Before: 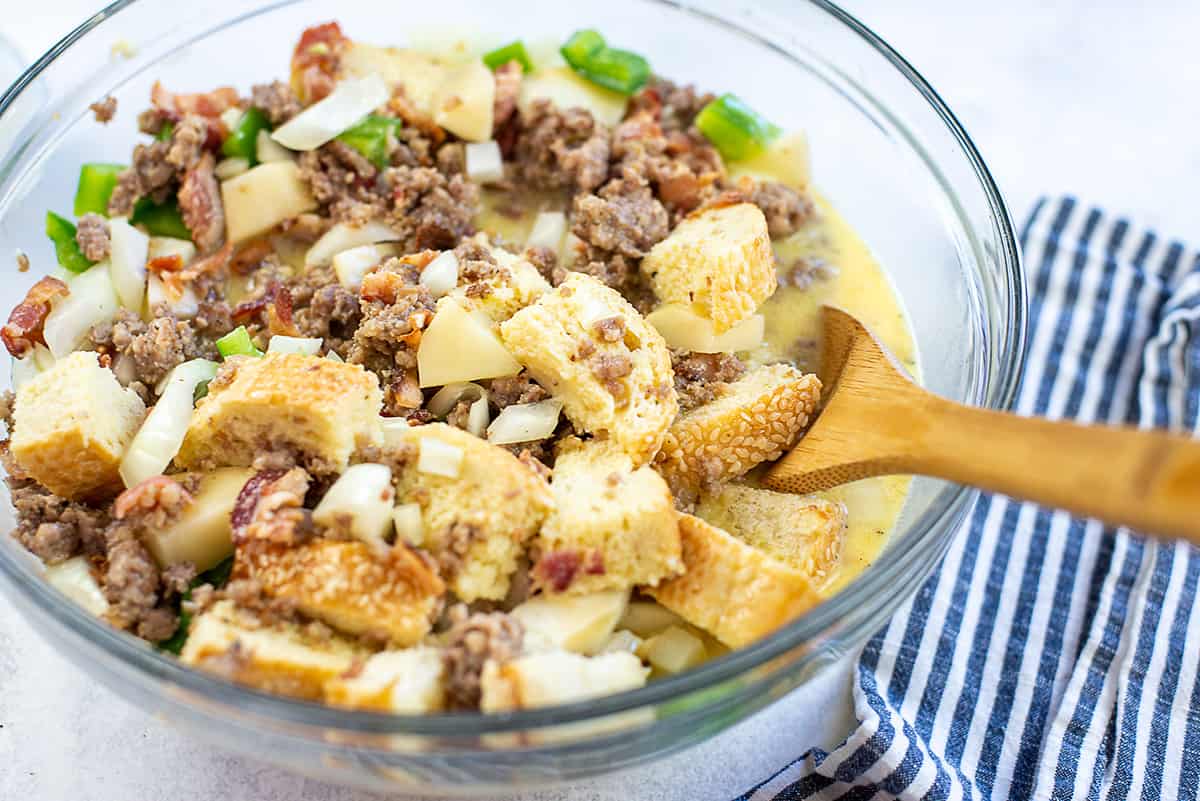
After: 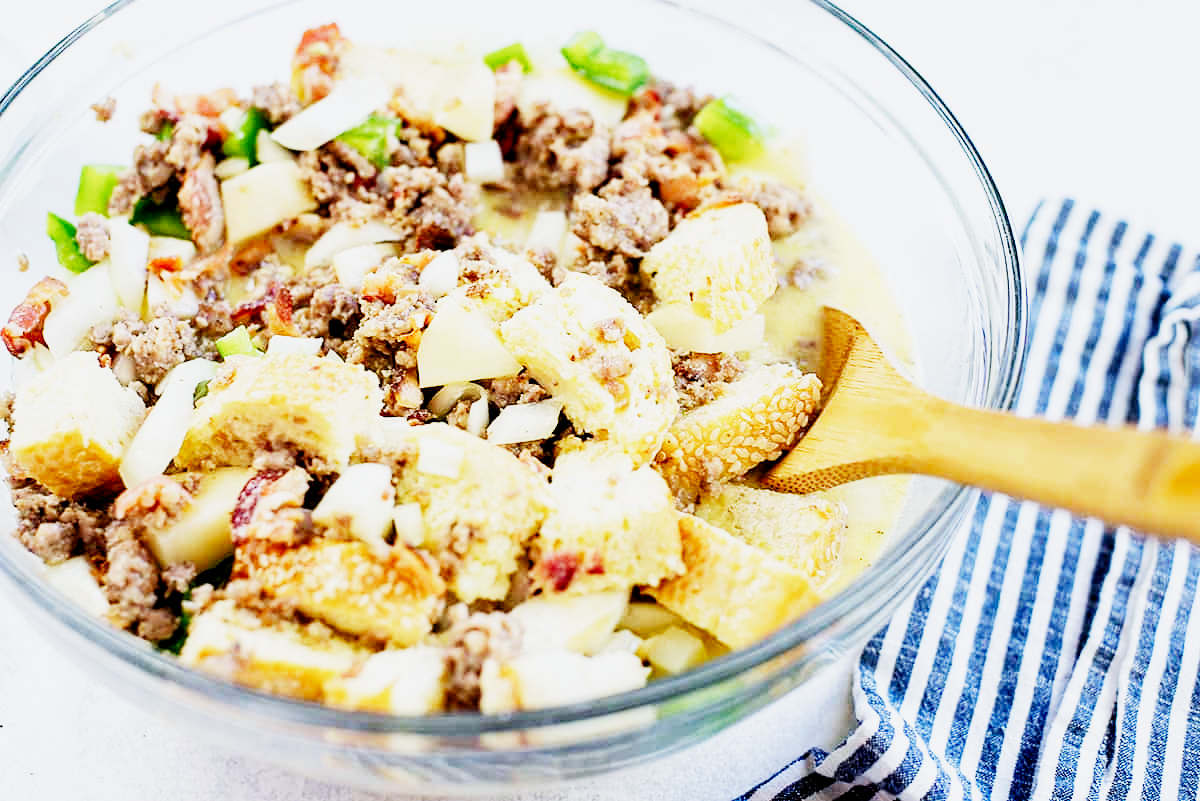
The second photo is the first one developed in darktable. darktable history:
sigmoid: contrast 1.81, skew -0.21, preserve hue 0%, red attenuation 0.1, red rotation 0.035, green attenuation 0.1, green rotation -0.017, blue attenuation 0.15, blue rotation -0.052, base primaries Rec2020
exposure: black level correction 0.008, exposure 0.979 EV, compensate highlight preservation false
white balance: red 0.98, blue 1.034
